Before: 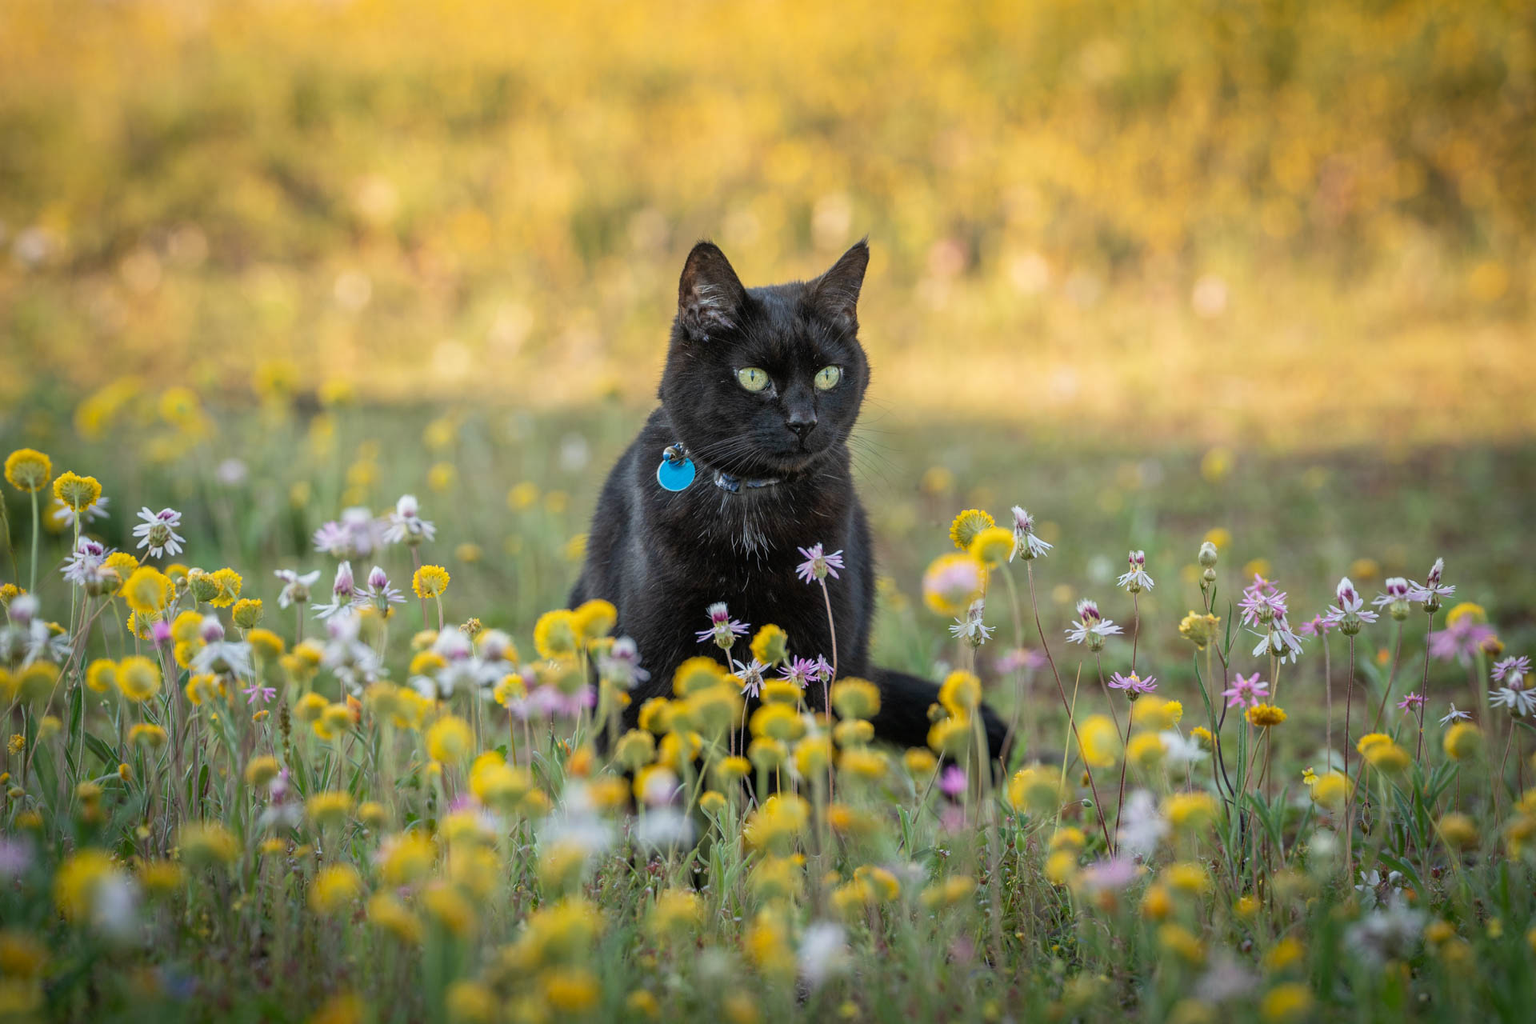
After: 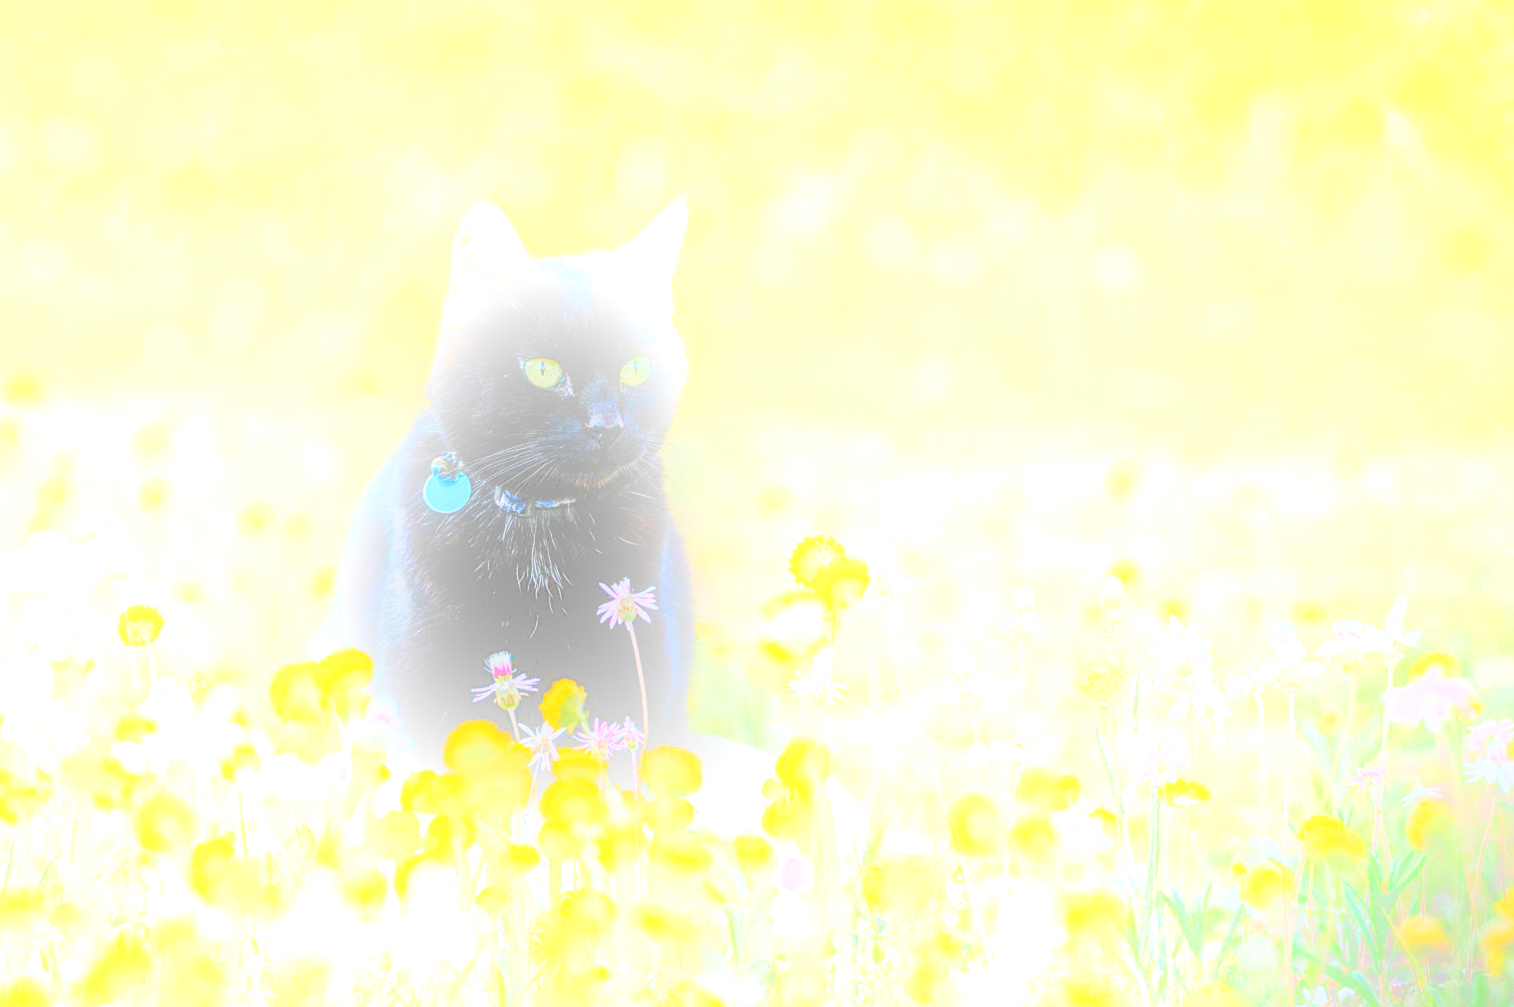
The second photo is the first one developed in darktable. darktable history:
white balance: red 0.986, blue 1.01
tone curve: curves: ch0 [(0, 0) (0.003, 0.117) (0.011, 0.115) (0.025, 0.116) (0.044, 0.116) (0.069, 0.112) (0.1, 0.113) (0.136, 0.127) (0.177, 0.148) (0.224, 0.191) (0.277, 0.249) (0.335, 0.363) (0.399, 0.479) (0.468, 0.589) (0.543, 0.664) (0.623, 0.733) (0.709, 0.799) (0.801, 0.852) (0.898, 0.914) (1, 1)], preserve colors none
exposure: compensate highlight preservation false
local contrast: on, module defaults
crop and rotate: left 20.74%, top 7.912%, right 0.375%, bottom 13.378%
sharpen: on, module defaults
bloom: size 25%, threshold 5%, strength 90%
